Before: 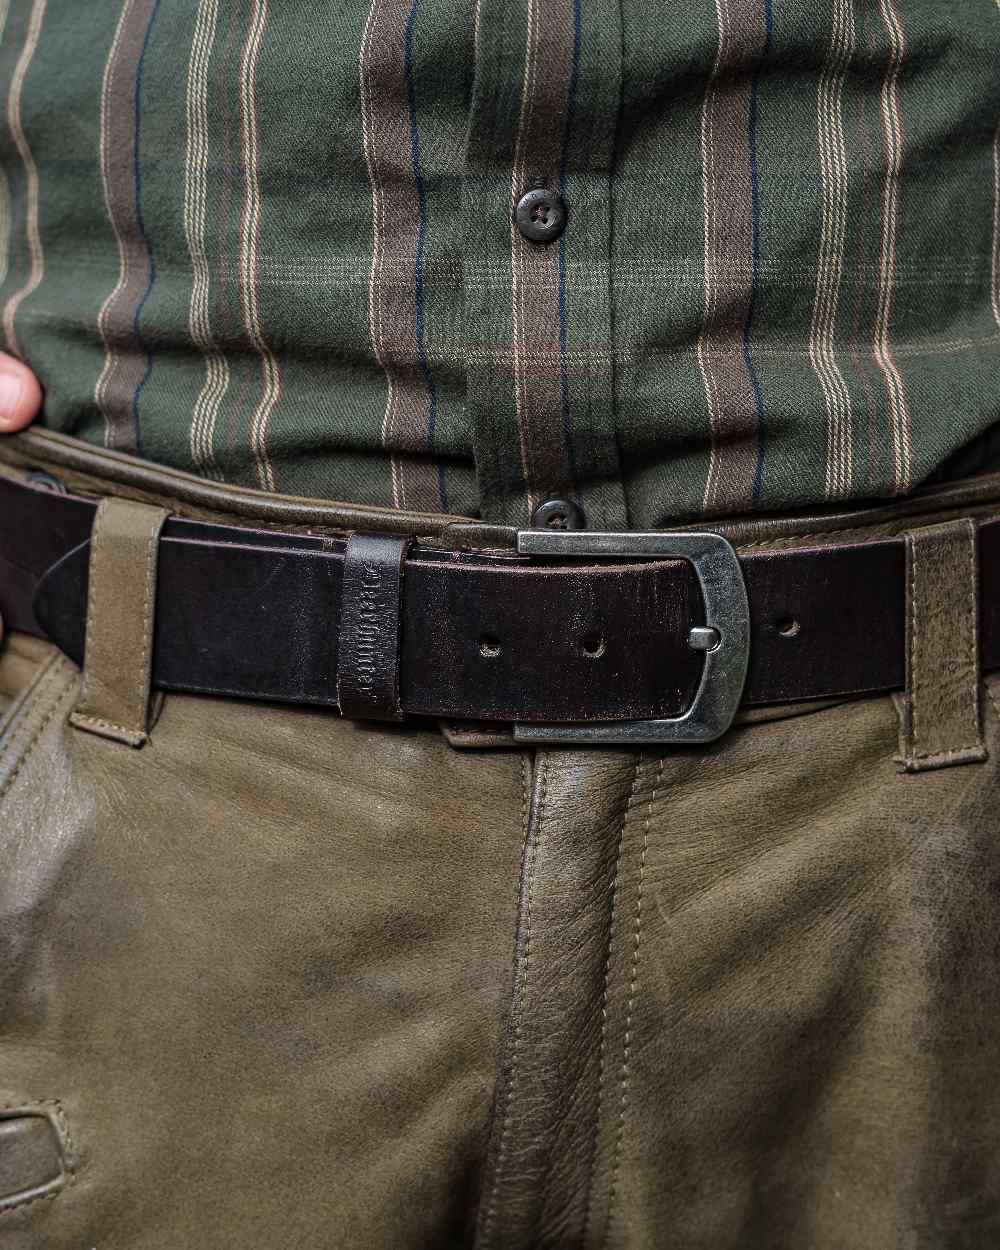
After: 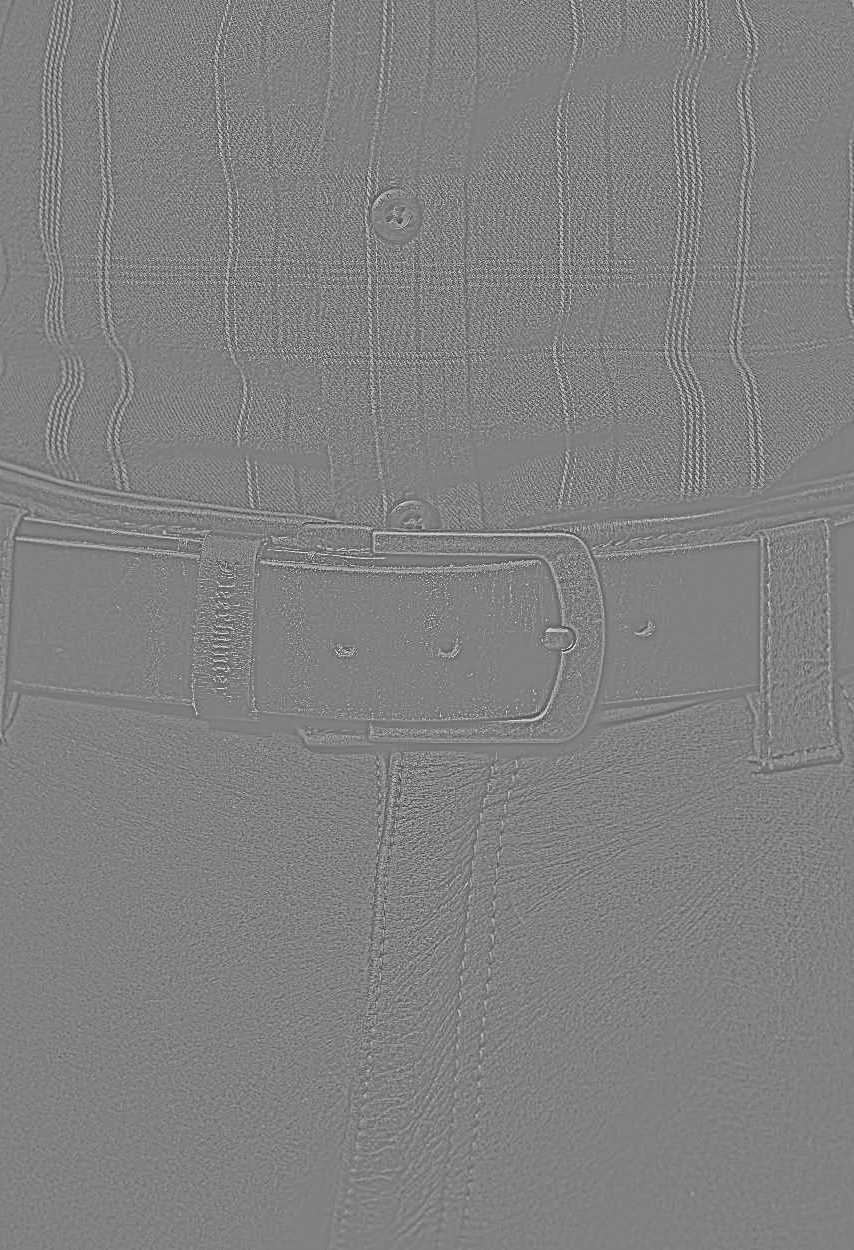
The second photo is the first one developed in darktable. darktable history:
crop and rotate: left 14.584%
exposure: exposure 0.574 EV, compensate highlight preservation false
highpass: sharpness 6%, contrast boost 7.63%
tone curve: curves: ch0 [(0, 0) (0.003, 0.01) (0.011, 0.012) (0.025, 0.012) (0.044, 0.017) (0.069, 0.021) (0.1, 0.025) (0.136, 0.03) (0.177, 0.037) (0.224, 0.052) (0.277, 0.092) (0.335, 0.16) (0.399, 0.3) (0.468, 0.463) (0.543, 0.639) (0.623, 0.796) (0.709, 0.904) (0.801, 0.962) (0.898, 0.988) (1, 1)], preserve colors none
